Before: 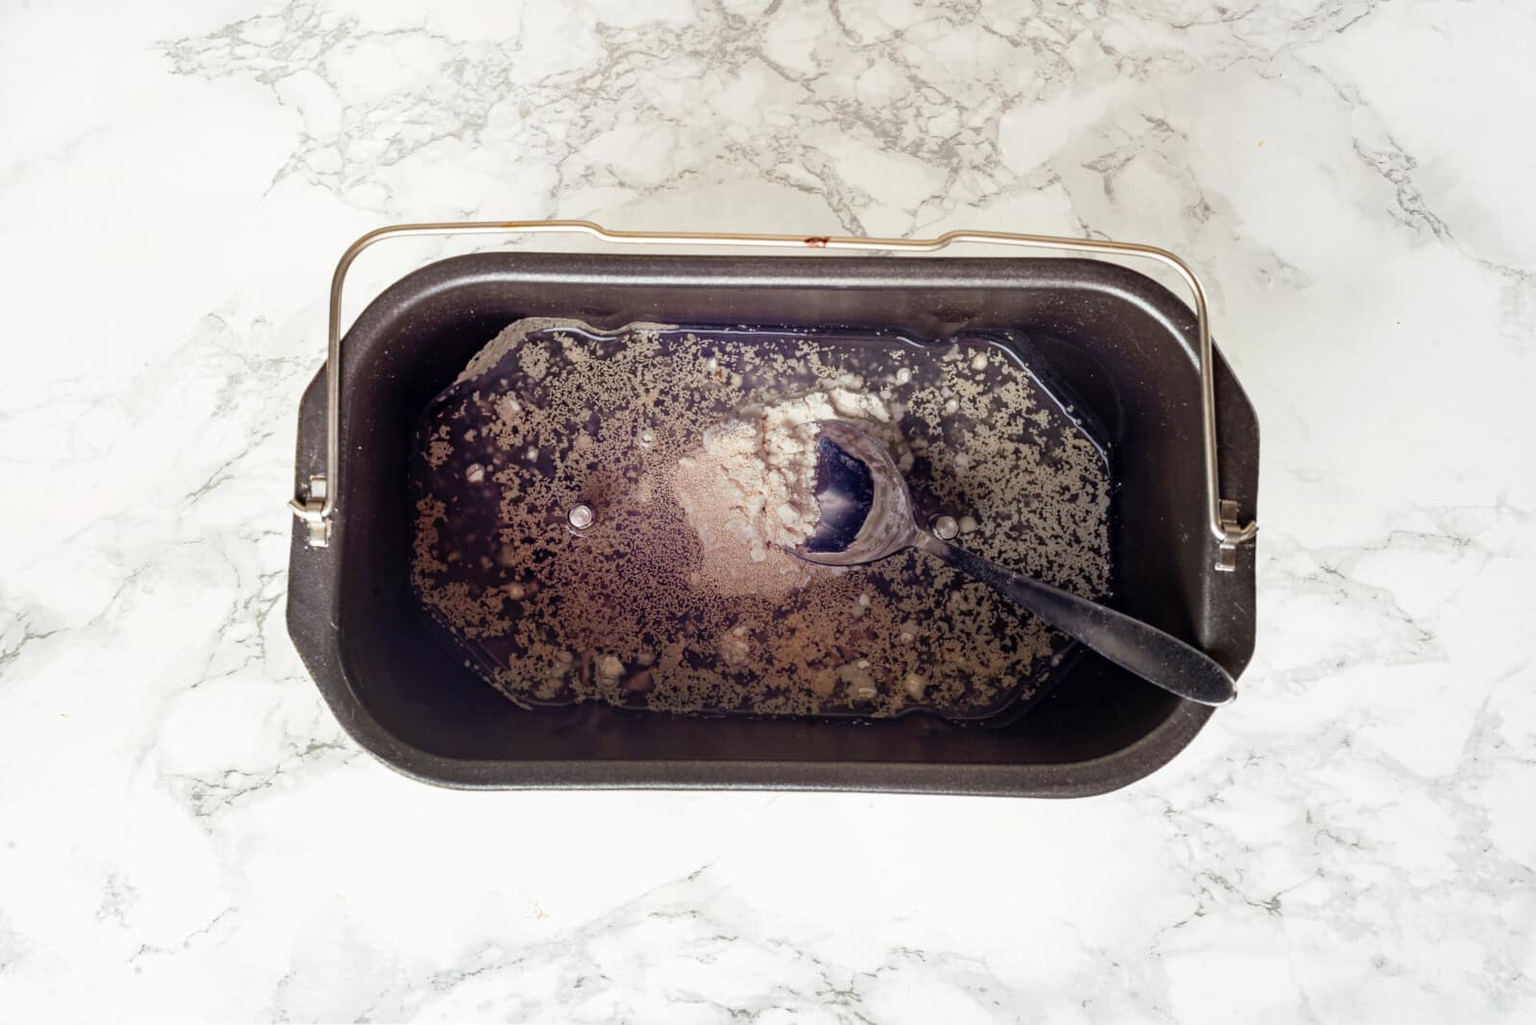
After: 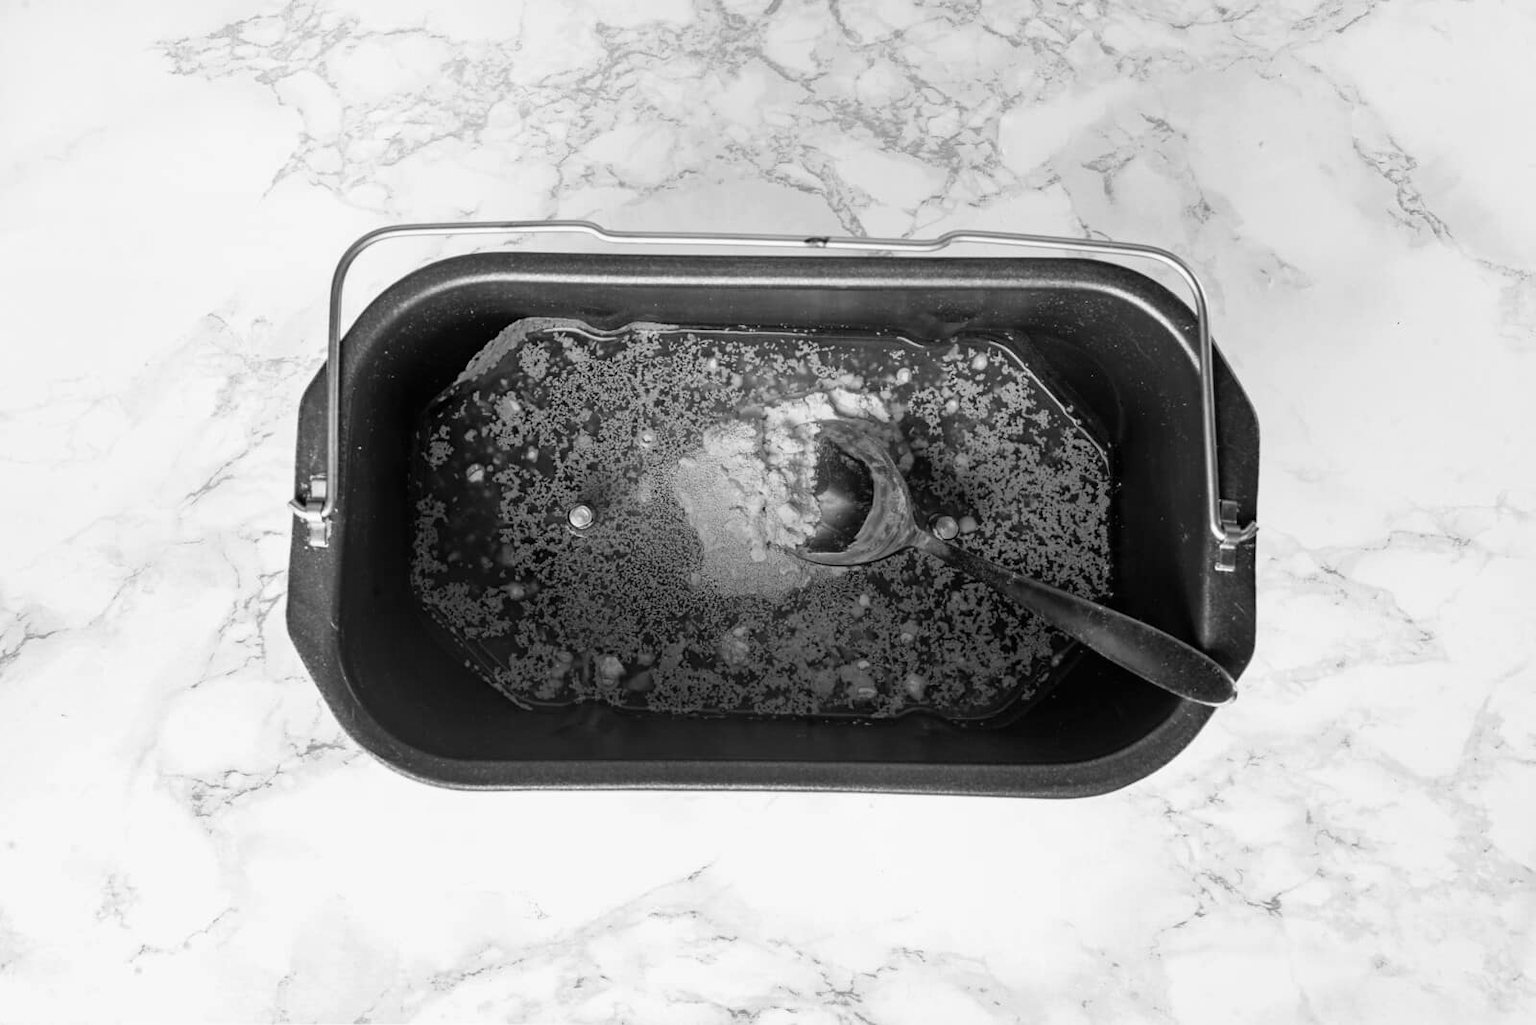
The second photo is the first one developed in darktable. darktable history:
color zones: curves: ch0 [(0, 0.485) (0.178, 0.476) (0.261, 0.623) (0.411, 0.403) (0.708, 0.603) (0.934, 0.412)]; ch1 [(0.003, 0.485) (0.149, 0.496) (0.229, 0.584) (0.326, 0.551) (0.484, 0.262) (0.757, 0.643)]
white balance: red 0.924, blue 1.095
color calibration: output gray [0.21, 0.42, 0.37, 0], gray › normalize channels true, illuminant same as pipeline (D50), adaptation XYZ, x 0.346, y 0.359, gamut compression 0
